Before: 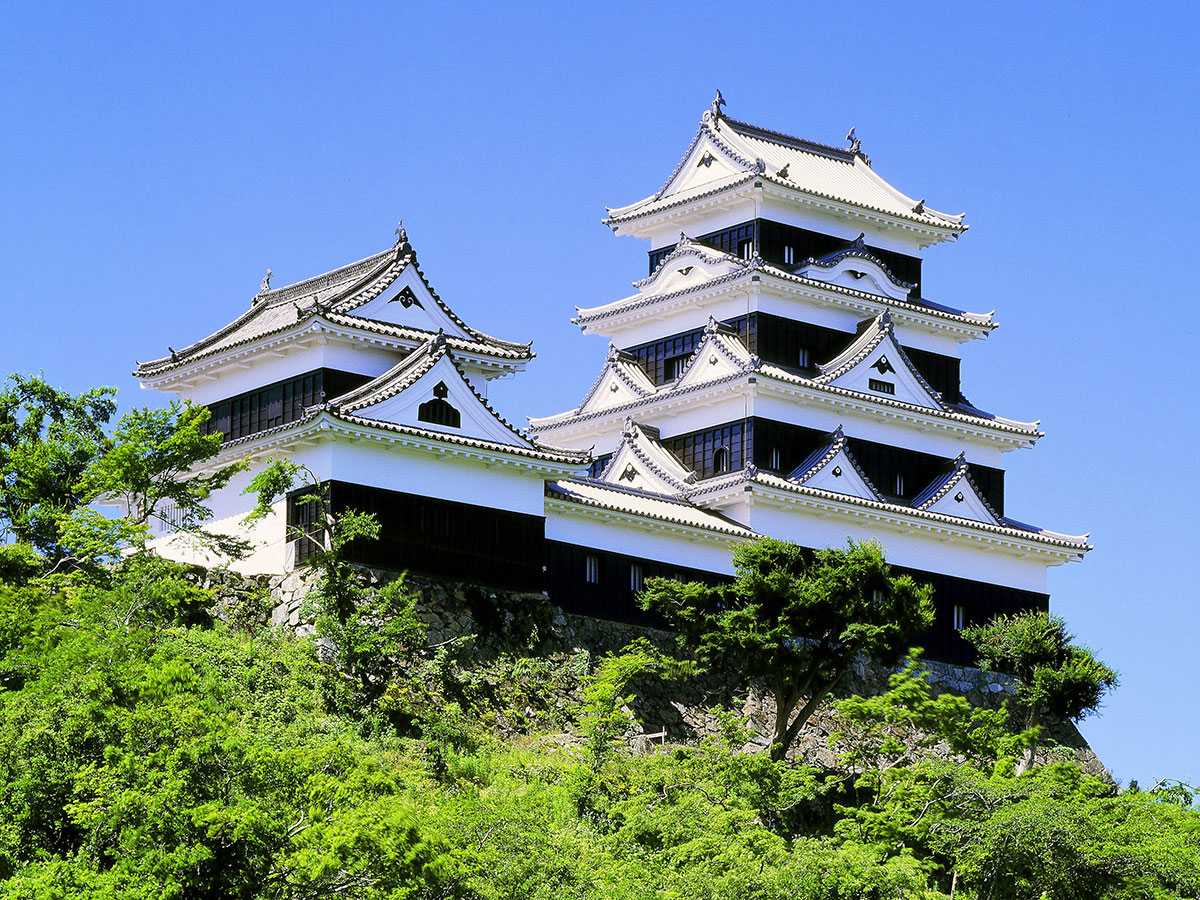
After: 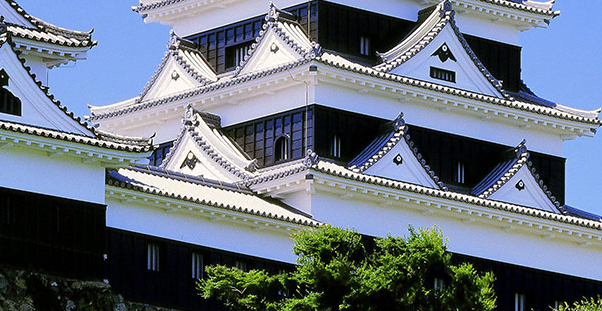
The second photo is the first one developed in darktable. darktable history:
crop: left 36.607%, top 34.735%, right 13.146%, bottom 30.611%
shadows and highlights: shadows 10, white point adjustment 1, highlights -40
